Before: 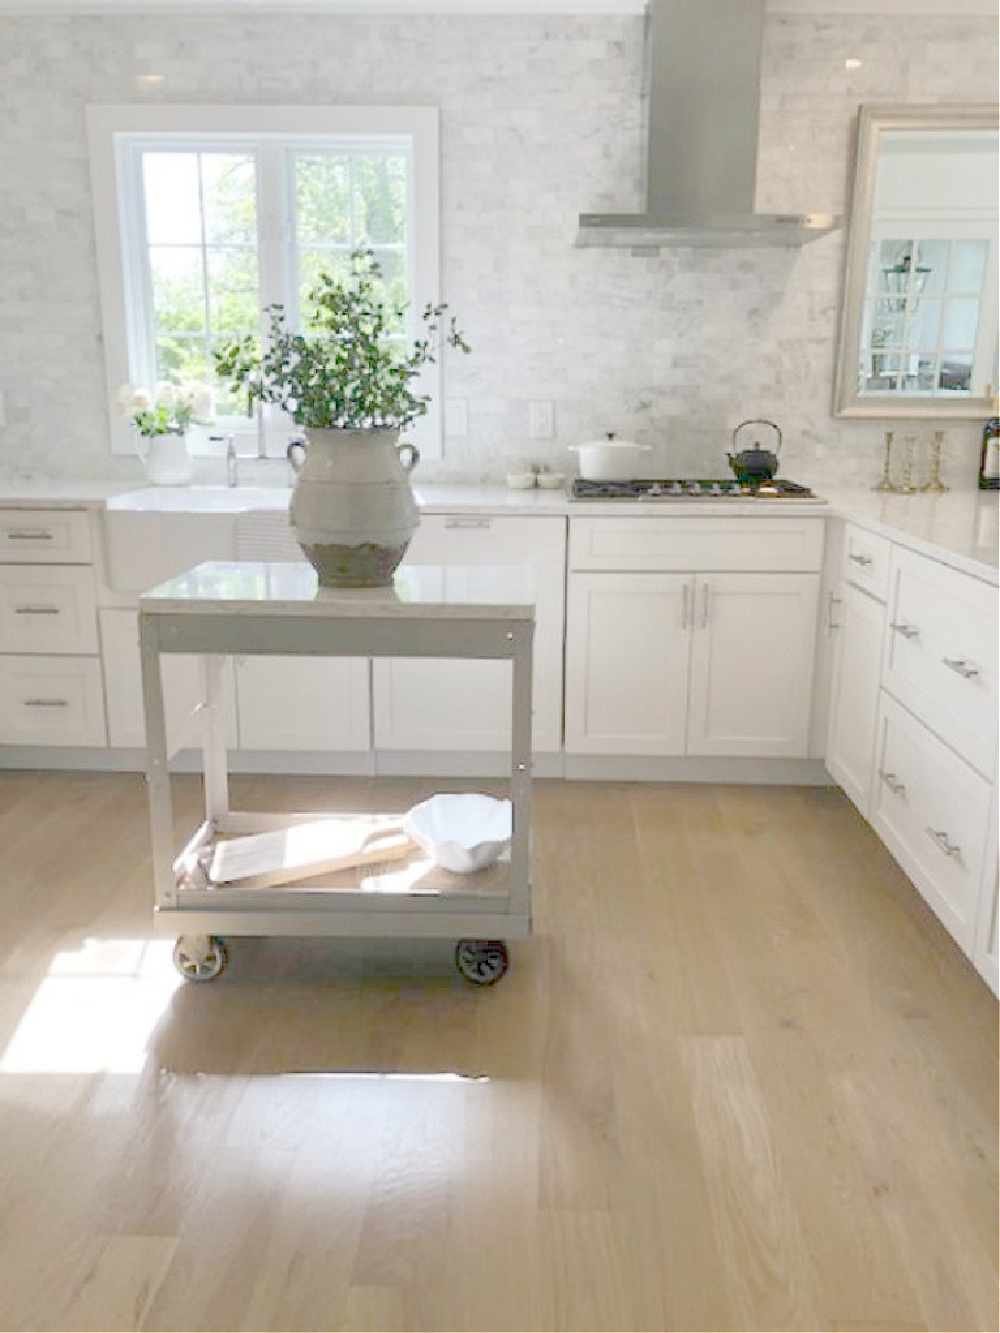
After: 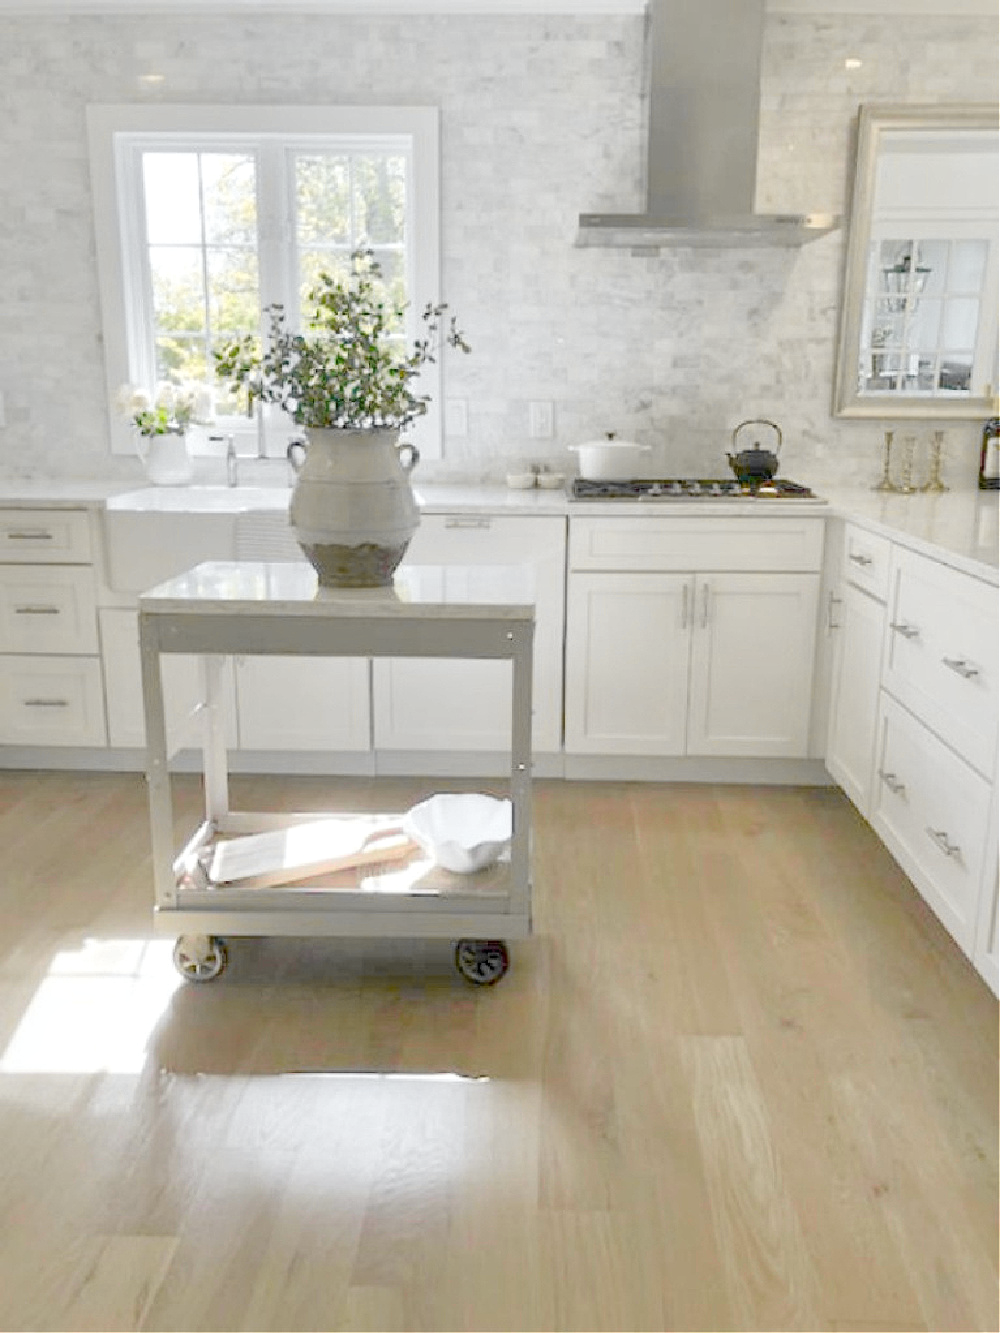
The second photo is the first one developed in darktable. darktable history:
local contrast: mode bilateral grid, contrast 19, coarseness 49, detail 132%, midtone range 0.2
tone curve: curves: ch0 [(0, 0.012) (0.036, 0.035) (0.274, 0.288) (0.504, 0.536) (0.844, 0.84) (1, 0.983)]; ch1 [(0, 0) (0.389, 0.403) (0.462, 0.486) (0.499, 0.498) (0.511, 0.502) (0.536, 0.547) (0.579, 0.578) (0.626, 0.645) (0.749, 0.781) (1, 1)]; ch2 [(0, 0) (0.457, 0.486) (0.5, 0.5) (0.557, 0.561) (0.614, 0.622) (0.704, 0.732) (1, 1)], color space Lab, independent channels, preserve colors none
